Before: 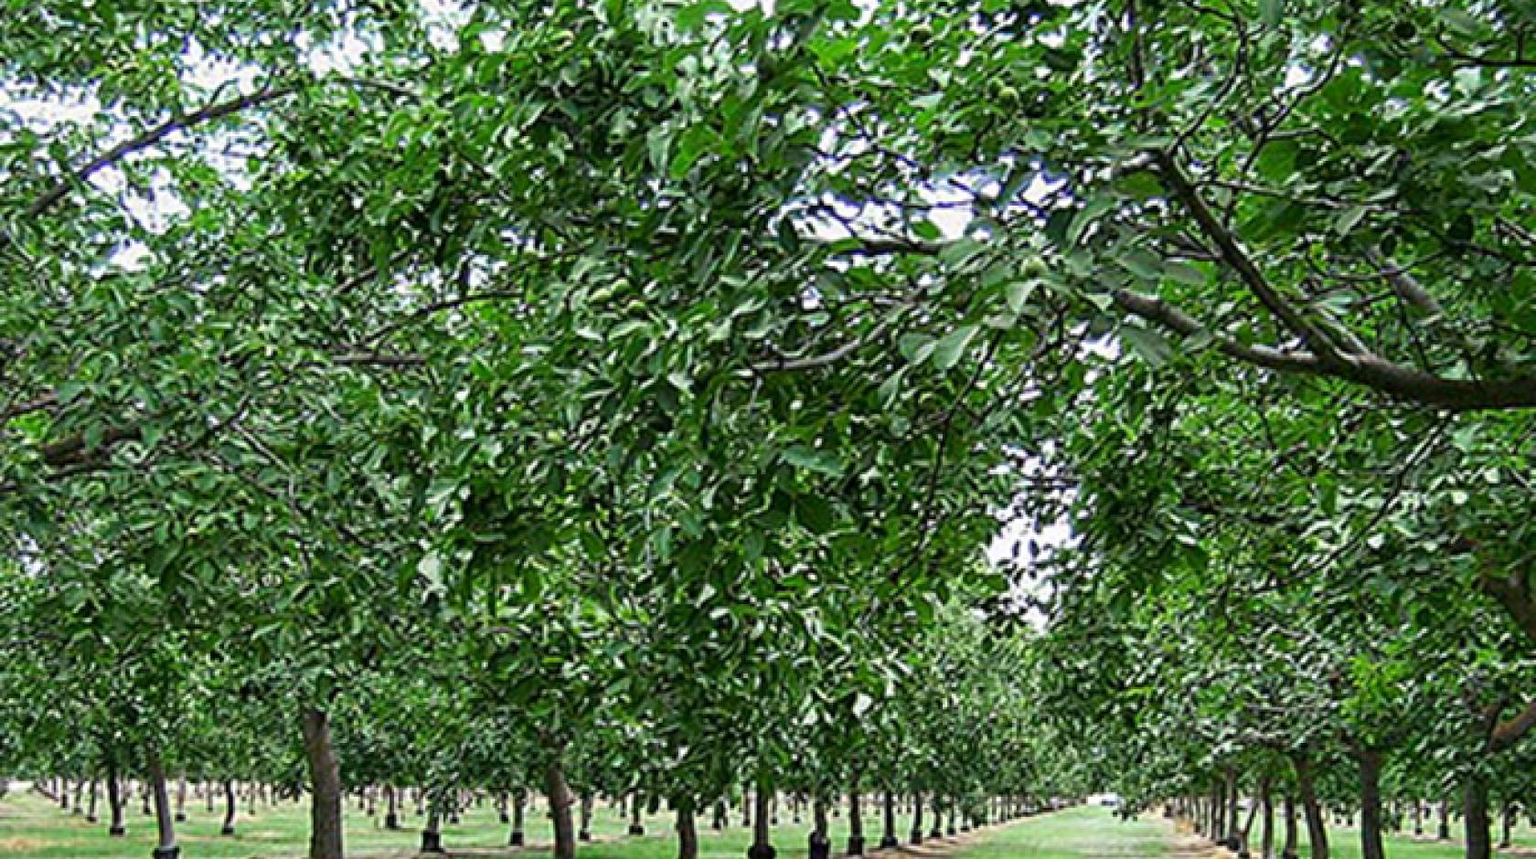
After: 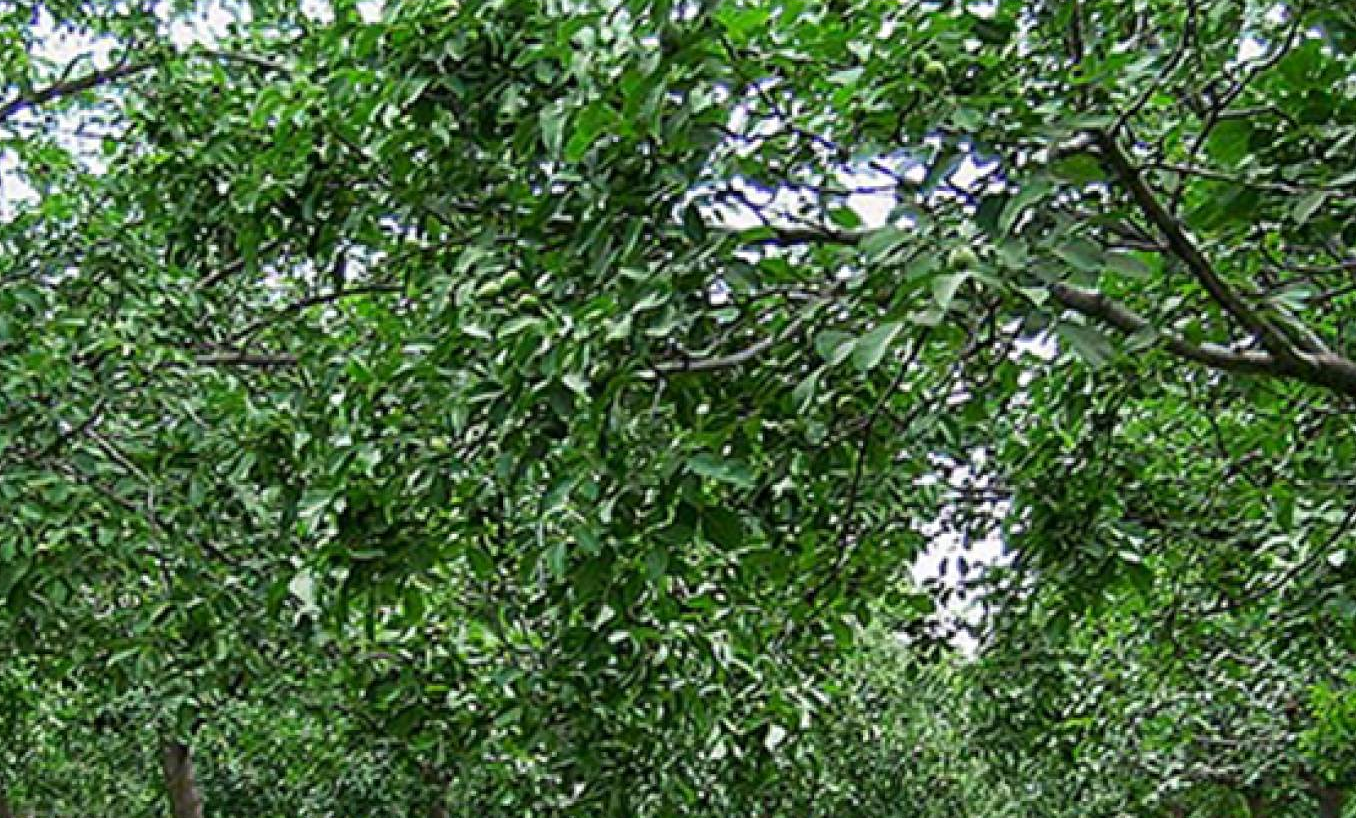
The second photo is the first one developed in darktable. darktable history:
crop: left 10.023%, top 3.65%, right 9.234%, bottom 9.322%
